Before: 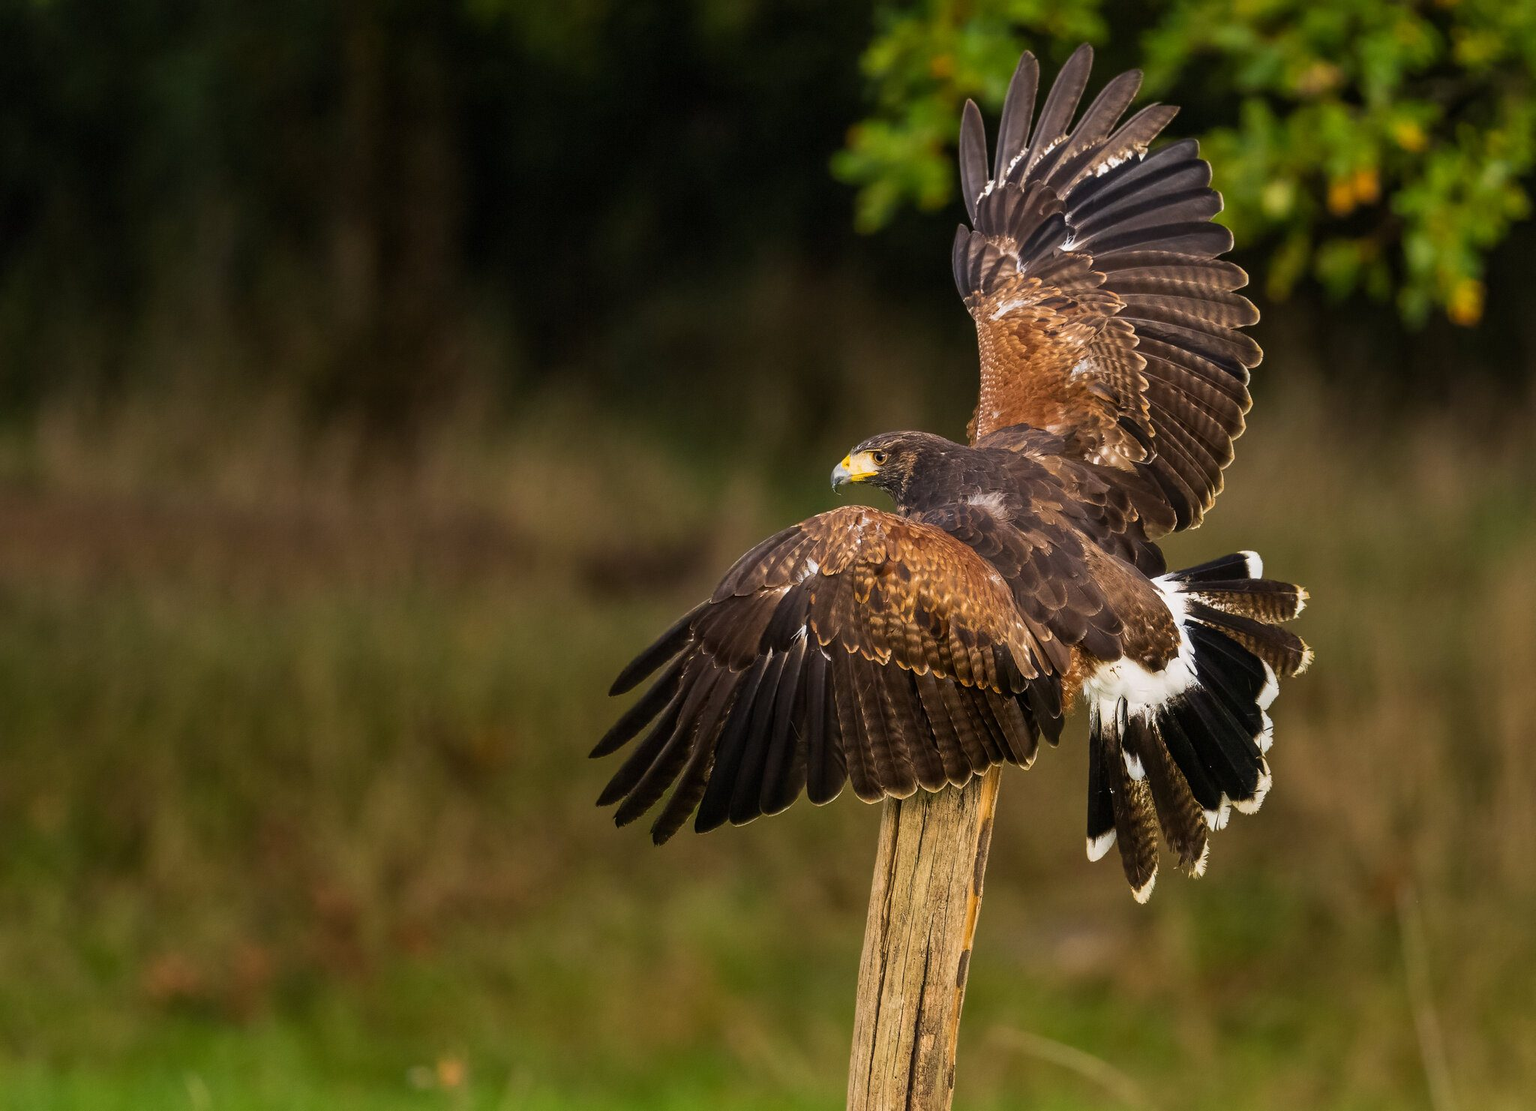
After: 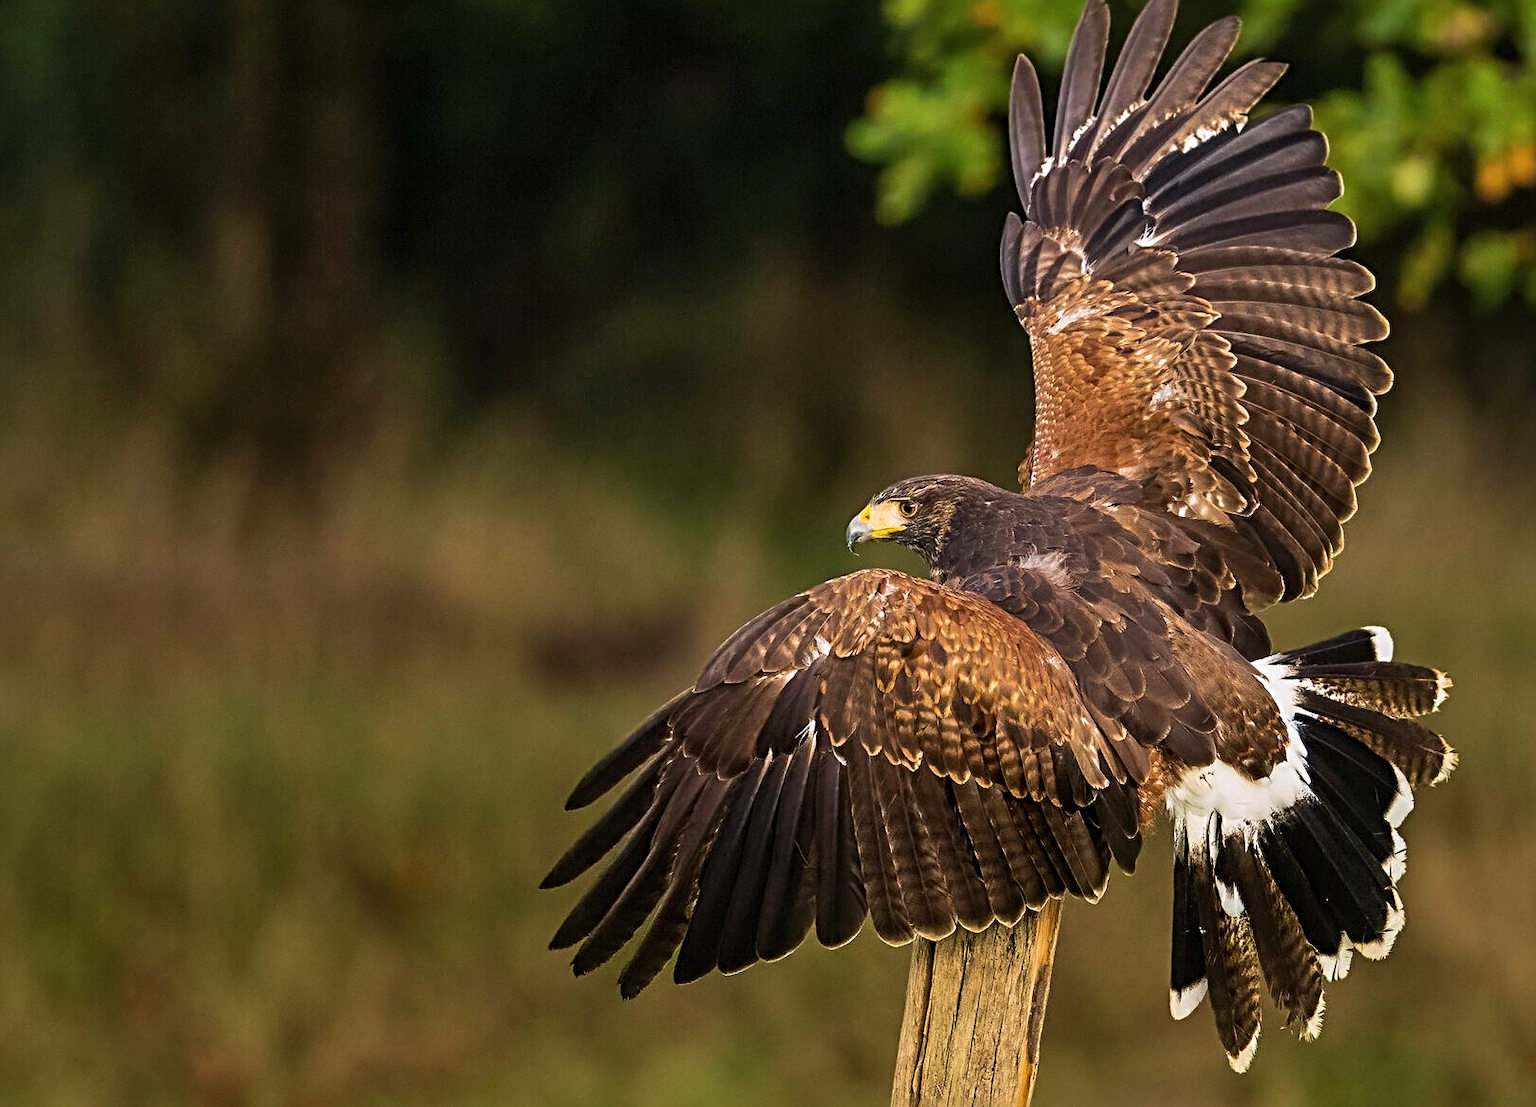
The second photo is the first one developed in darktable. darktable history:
shadows and highlights: shadows 37.28, highlights -27, soften with gaussian
velvia: on, module defaults
crop and rotate: left 10.623%, top 5.121%, right 10.374%, bottom 16.109%
sharpen: radius 3.957
